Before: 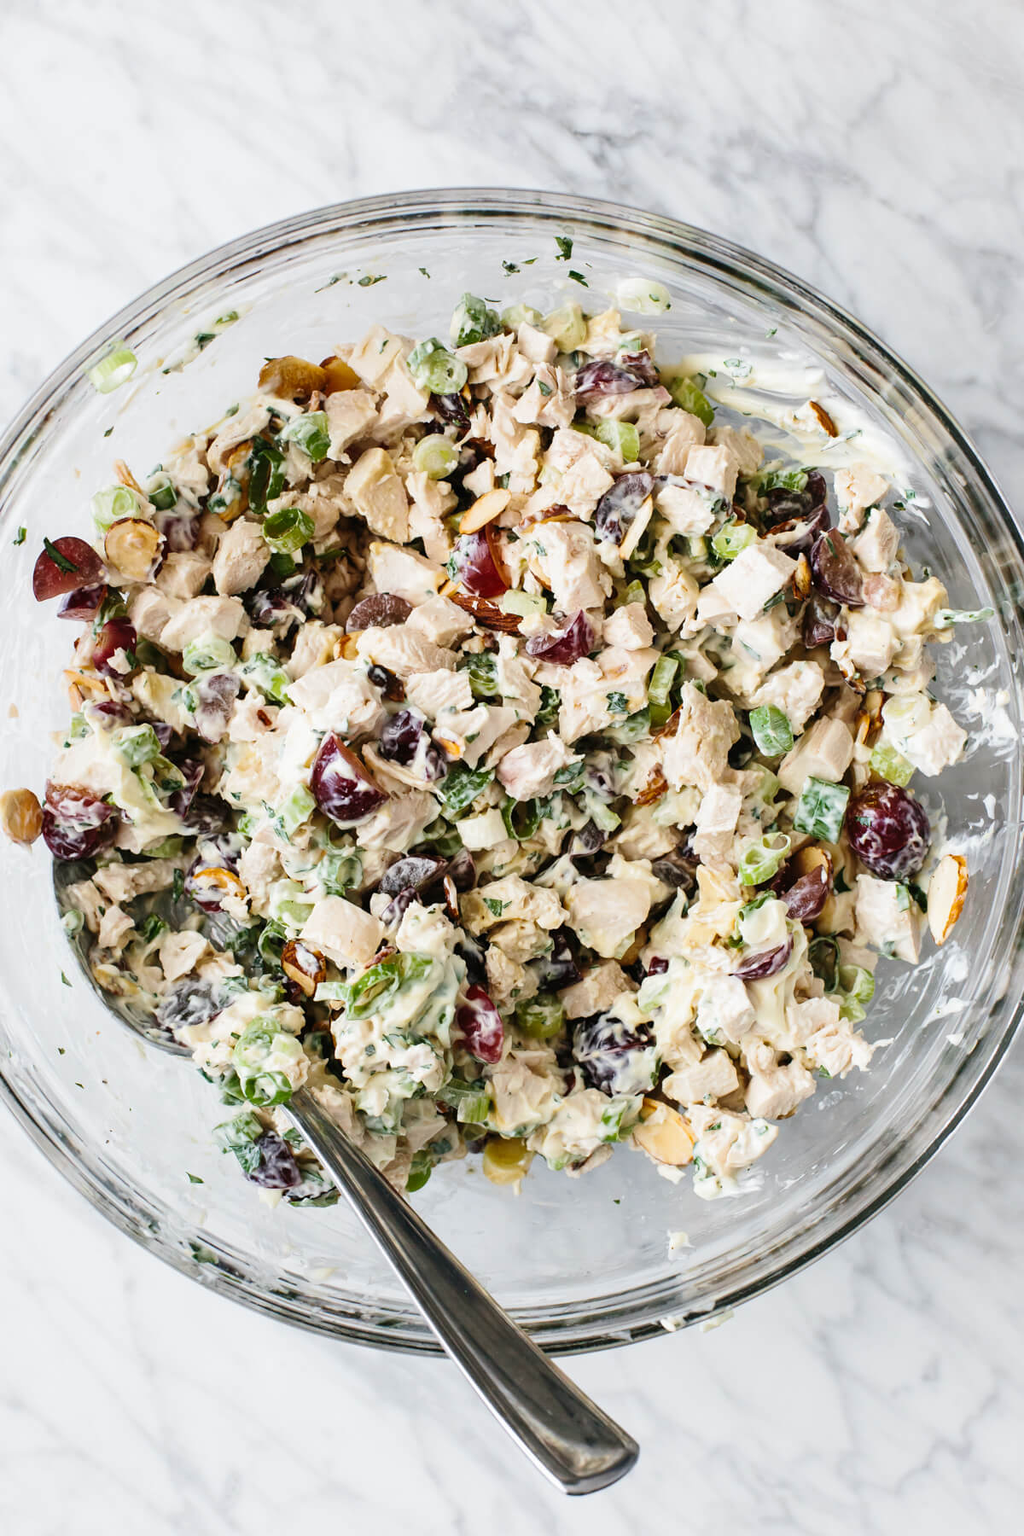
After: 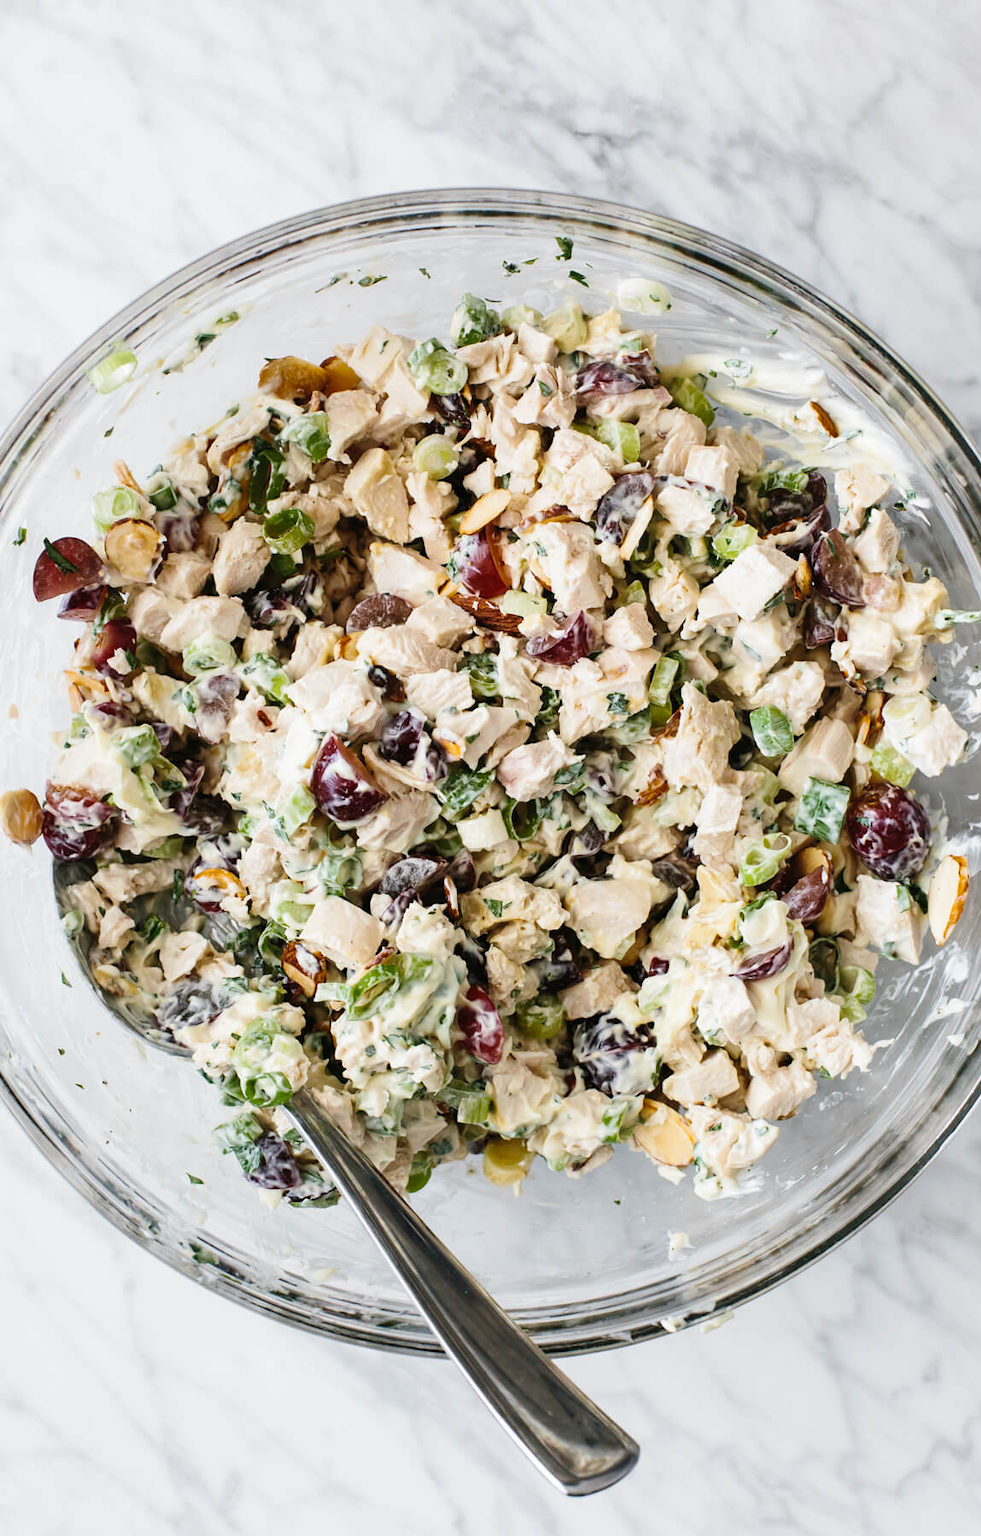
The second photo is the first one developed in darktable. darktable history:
crop: right 4.126%, bottom 0.031%
exposure: compensate highlight preservation false
color contrast: green-magenta contrast 0.96
